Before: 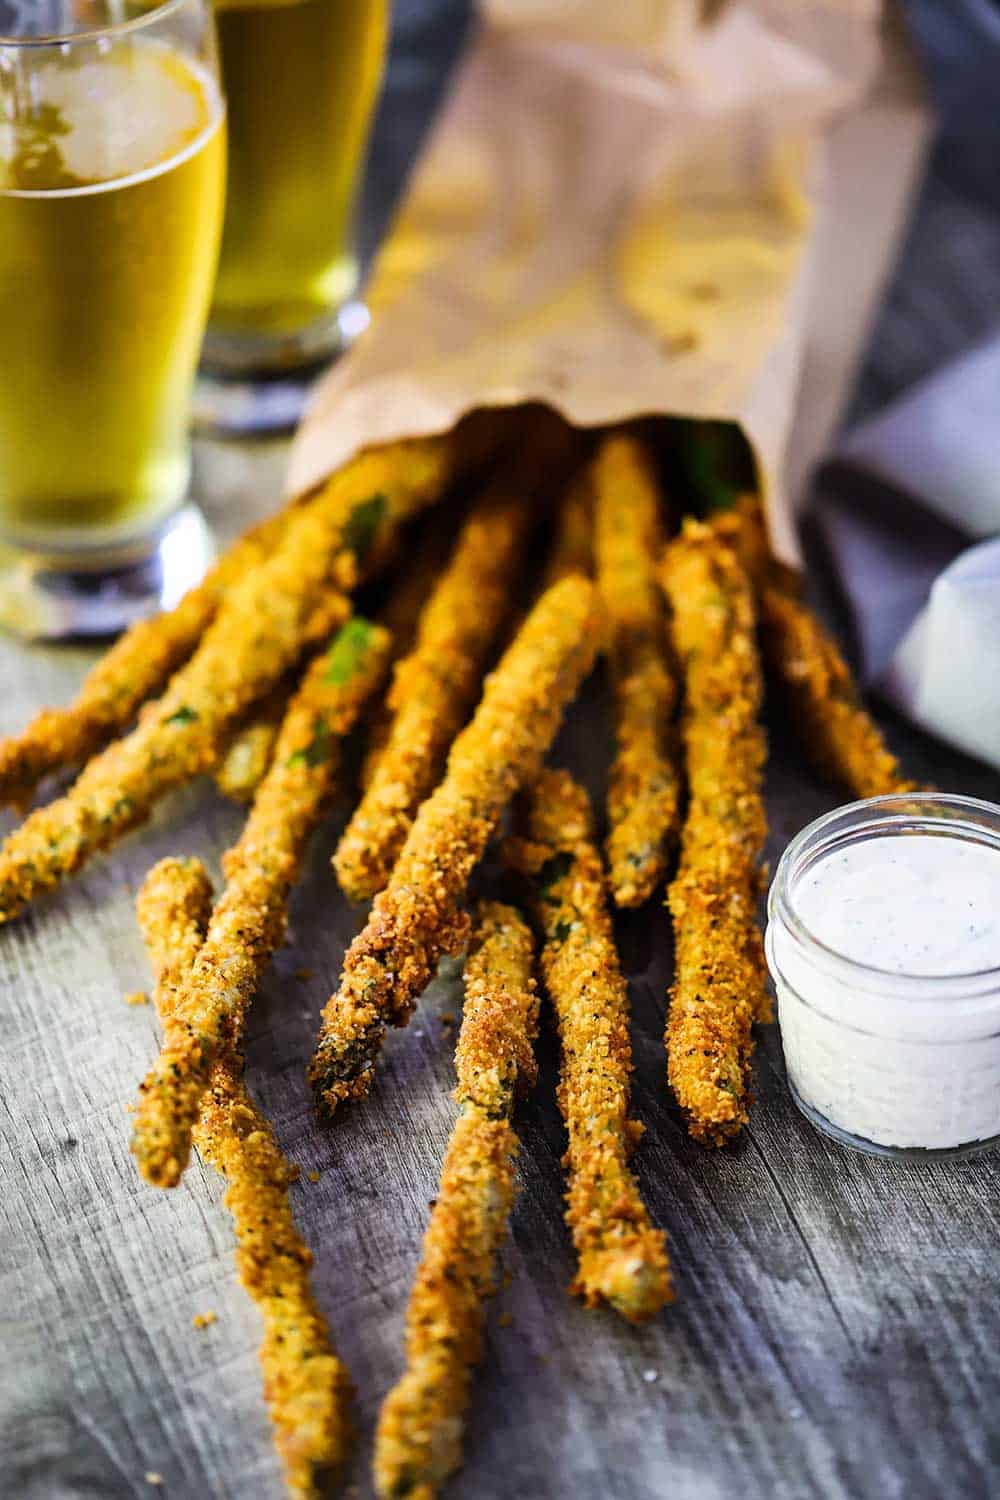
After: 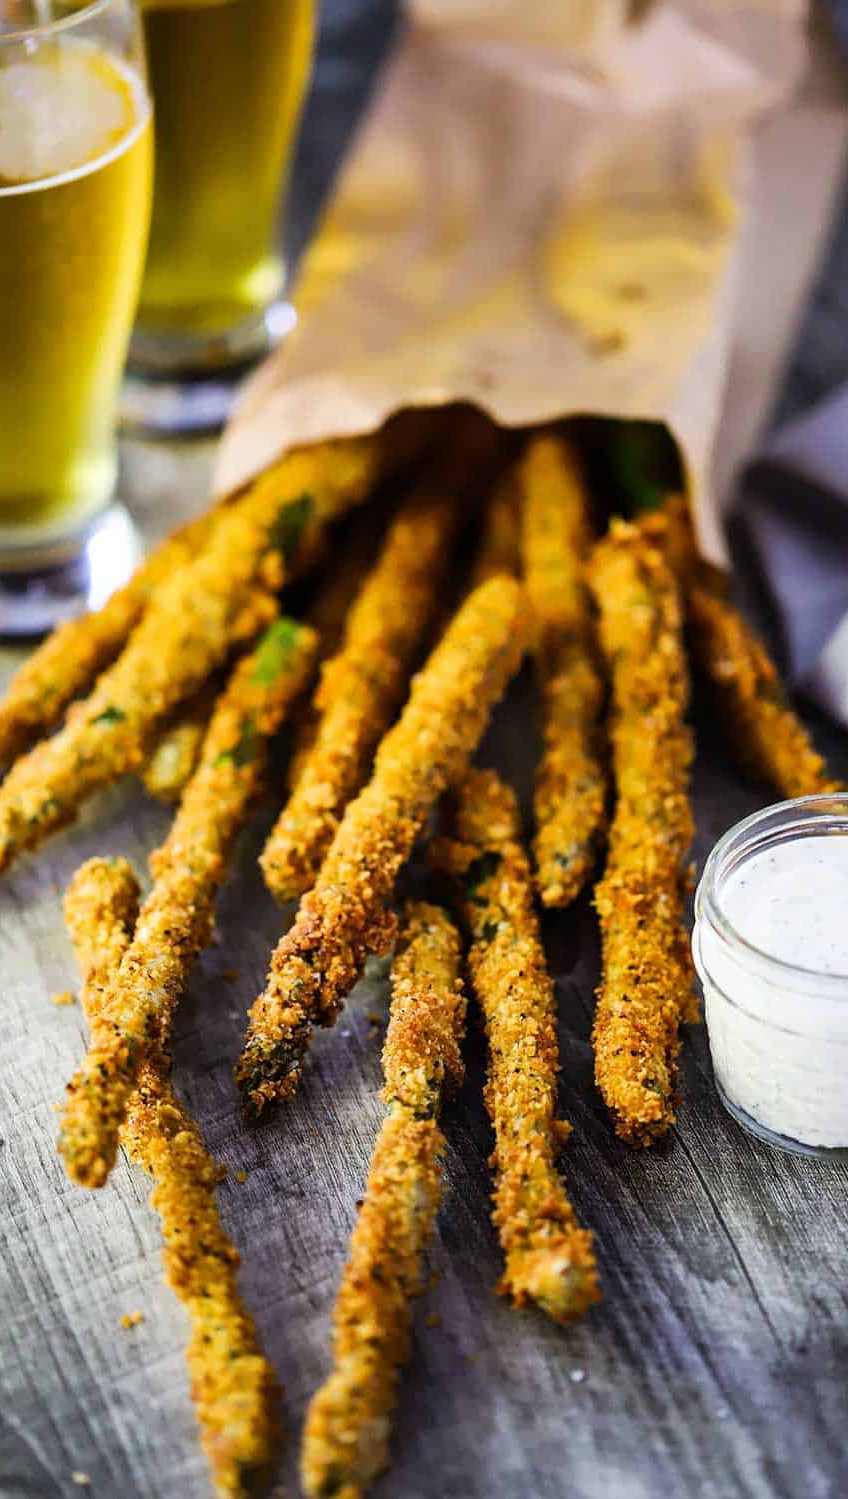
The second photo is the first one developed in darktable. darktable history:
crop: left 7.353%, right 7.791%
